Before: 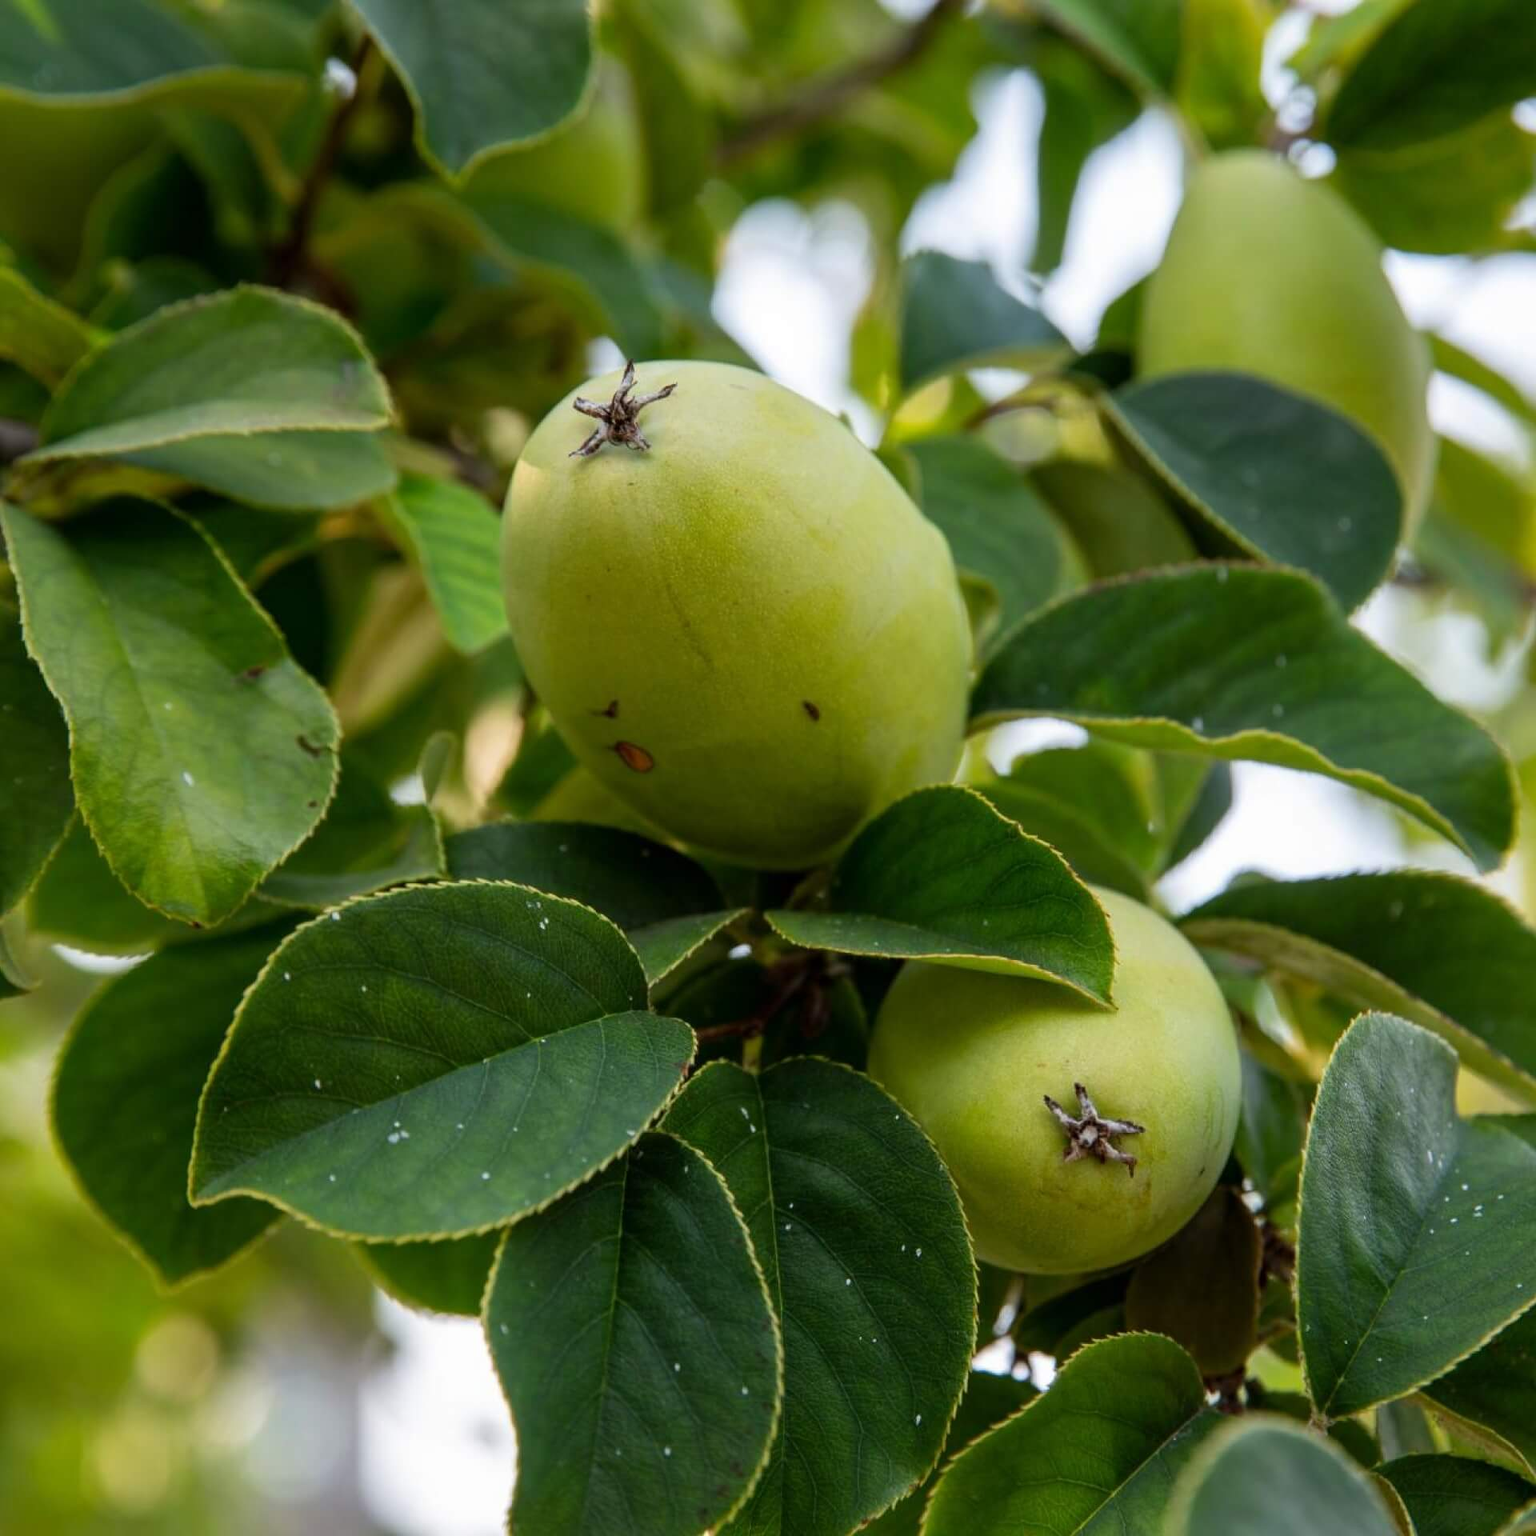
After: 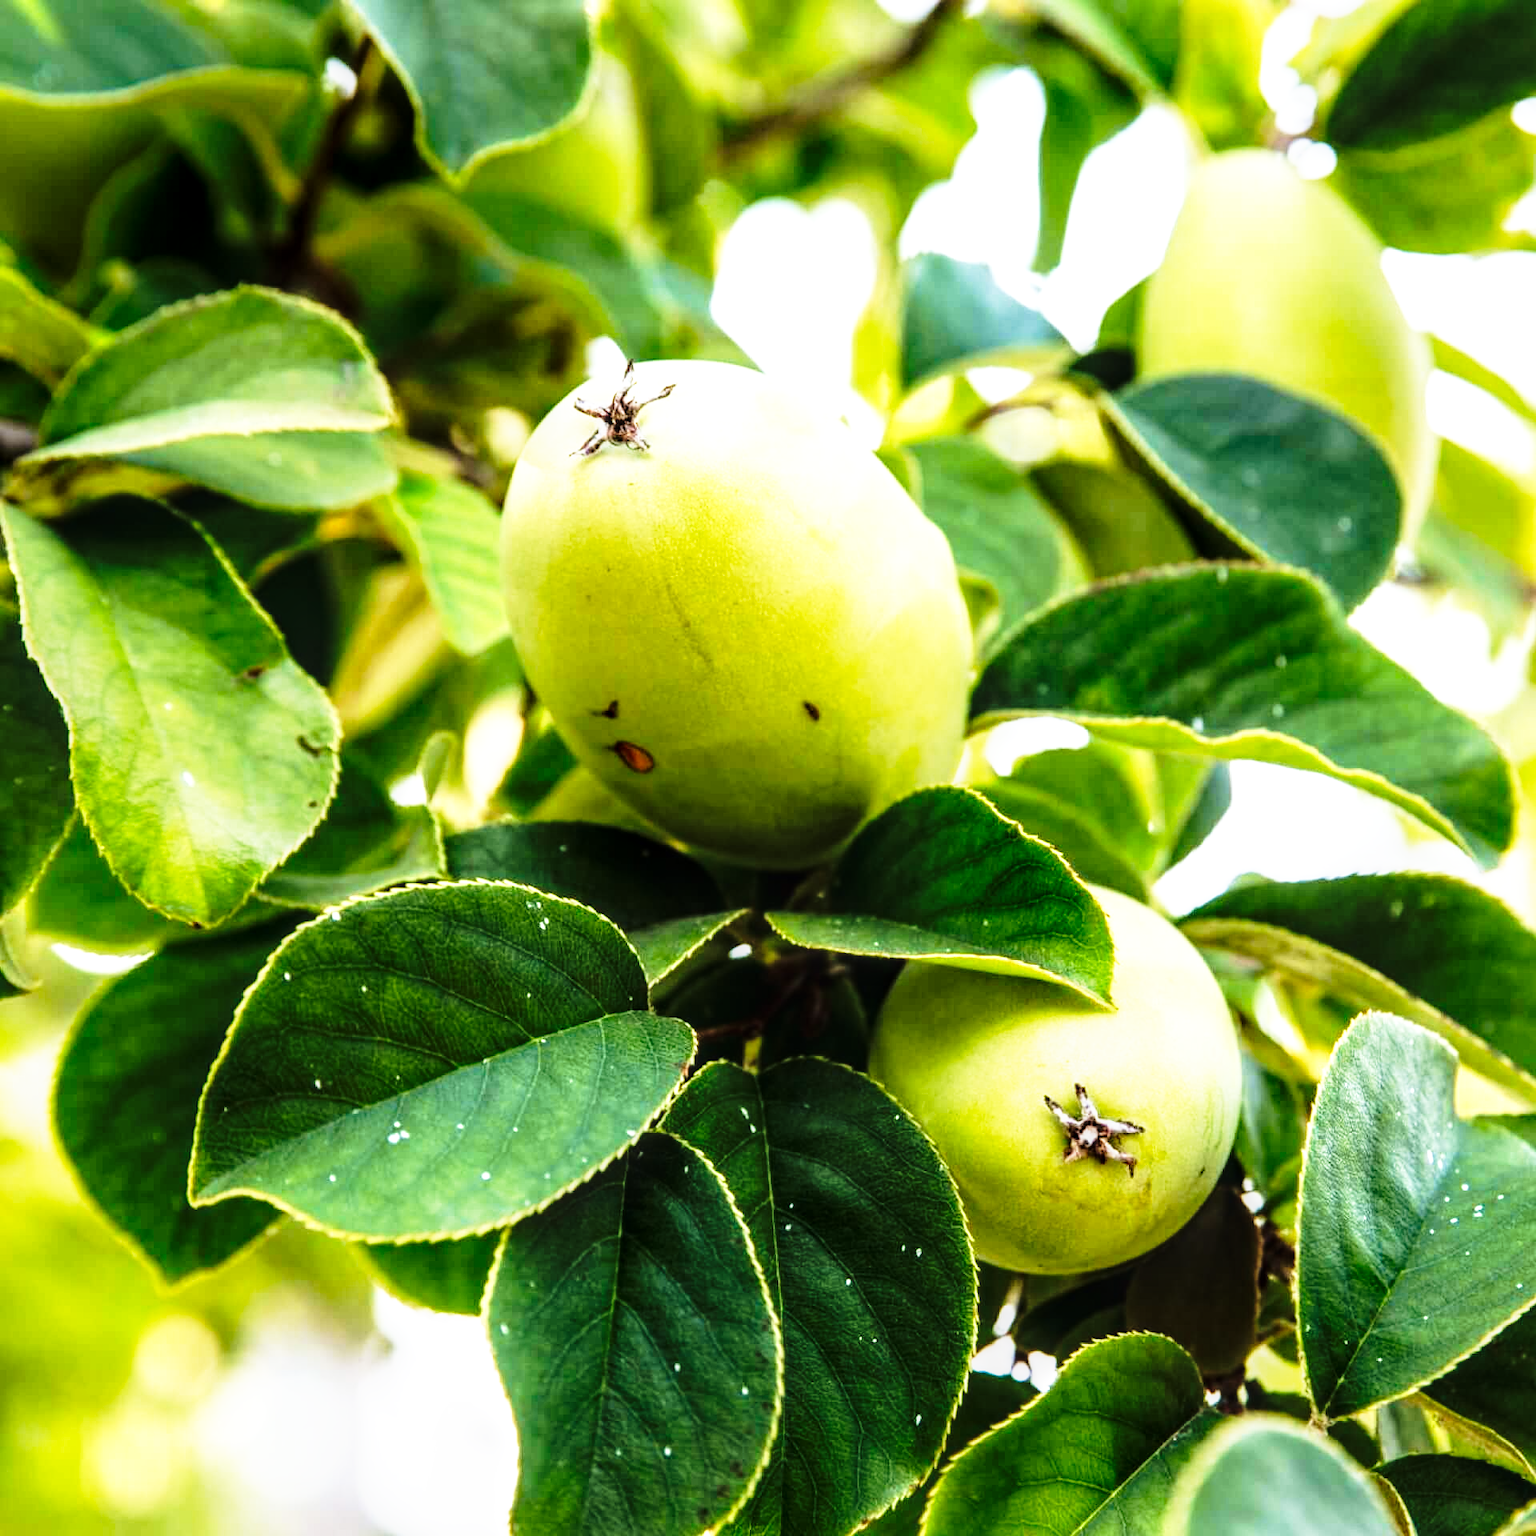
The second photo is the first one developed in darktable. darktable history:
local contrast: on, module defaults
velvia: on, module defaults
tone equalizer: -8 EV -1.1 EV, -7 EV -1.04 EV, -6 EV -0.851 EV, -5 EV -0.557 EV, -3 EV 0.596 EV, -2 EV 0.874 EV, -1 EV 0.989 EV, +0 EV 1.05 EV
base curve: curves: ch0 [(0, 0) (0.026, 0.03) (0.109, 0.232) (0.351, 0.748) (0.669, 0.968) (1, 1)], preserve colors none
